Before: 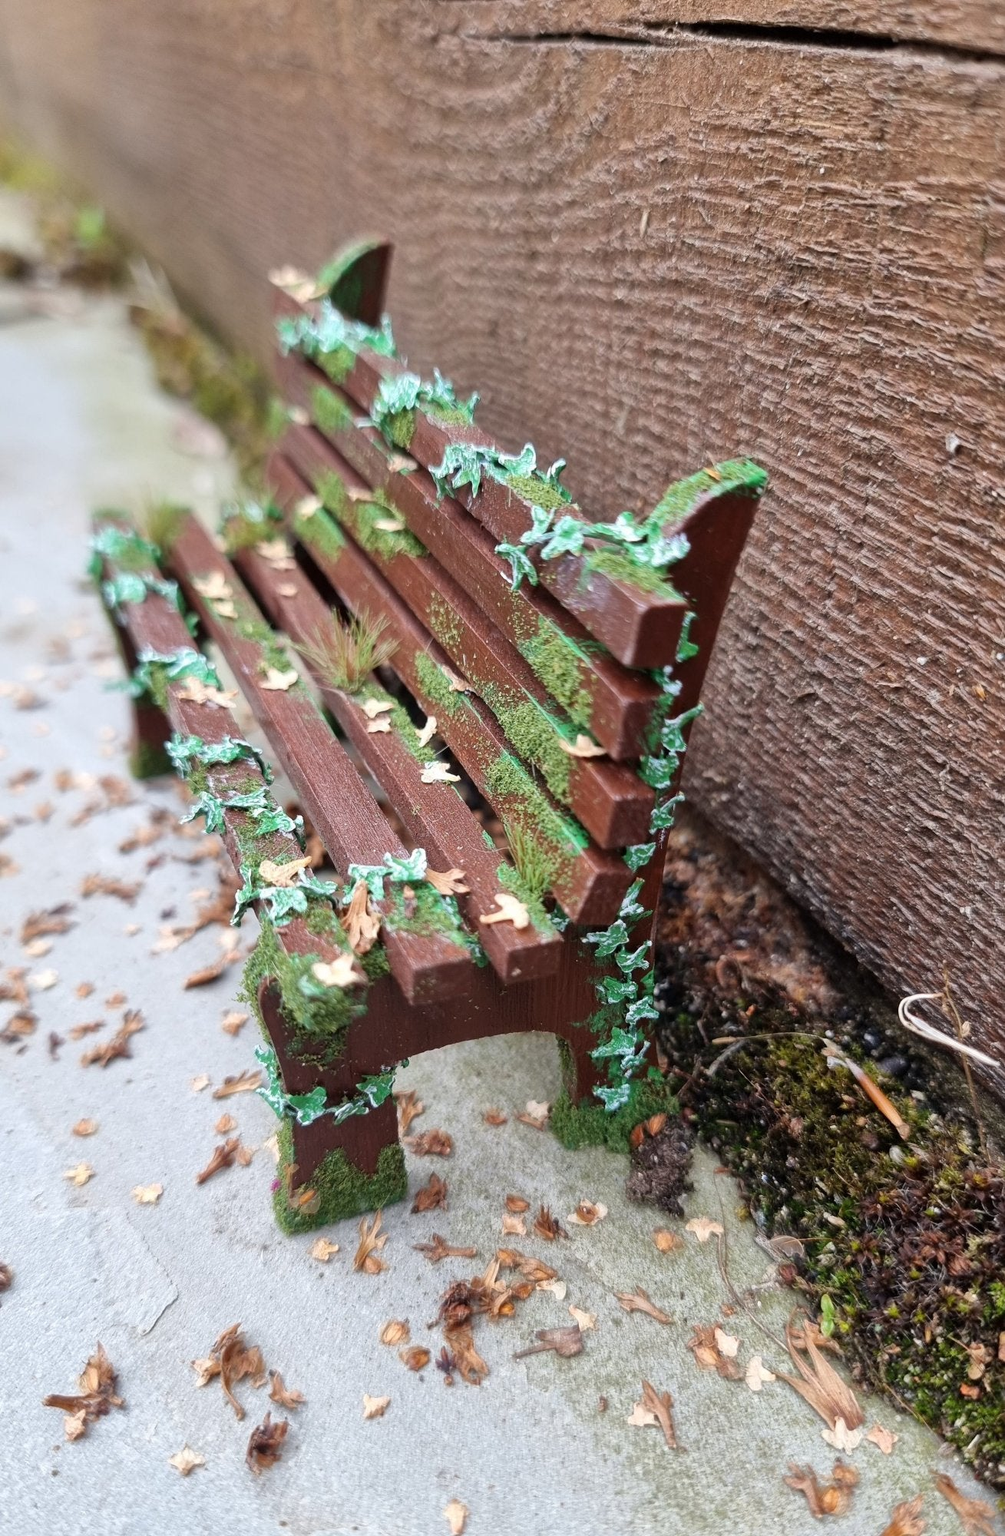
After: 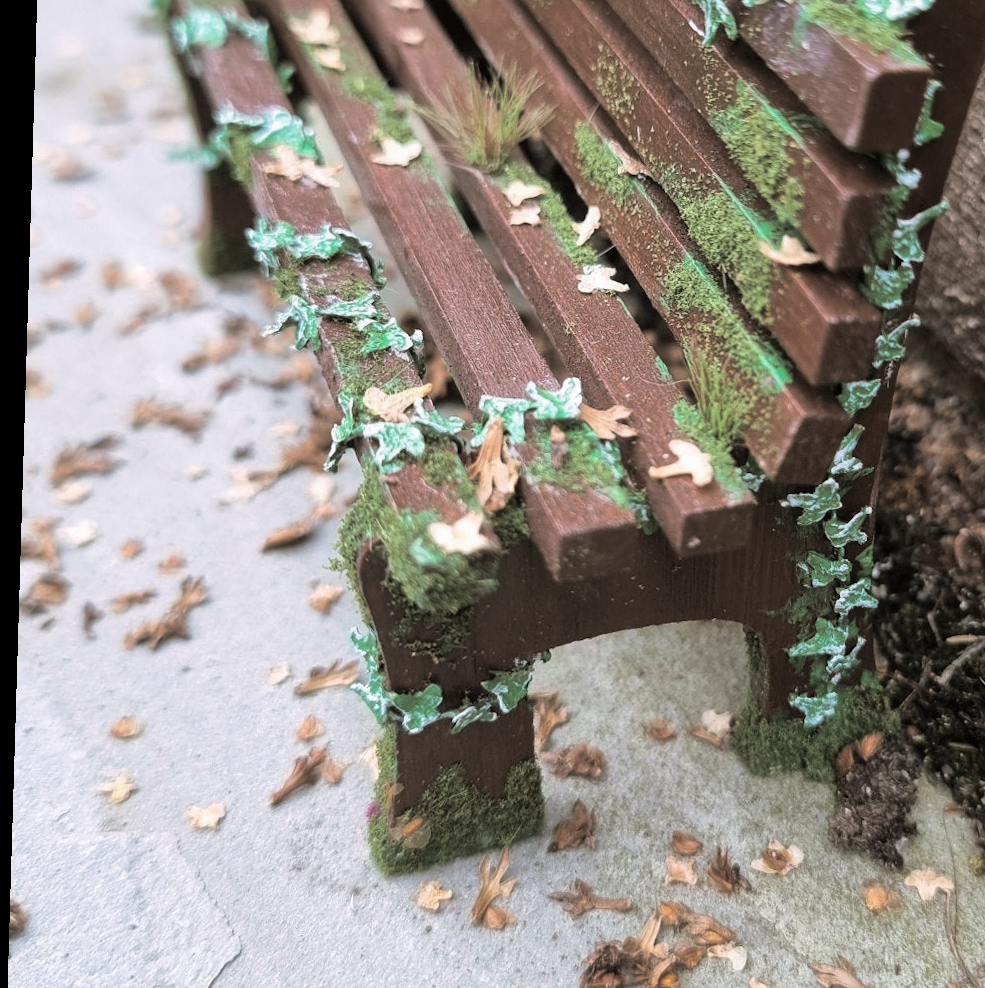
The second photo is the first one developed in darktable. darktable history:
split-toning: shadows › hue 46.8°, shadows › saturation 0.17, highlights › hue 316.8°, highlights › saturation 0.27, balance -51.82
crop: top 36.498%, right 27.964%, bottom 14.995%
rotate and perspective: rotation 1.72°, automatic cropping off
